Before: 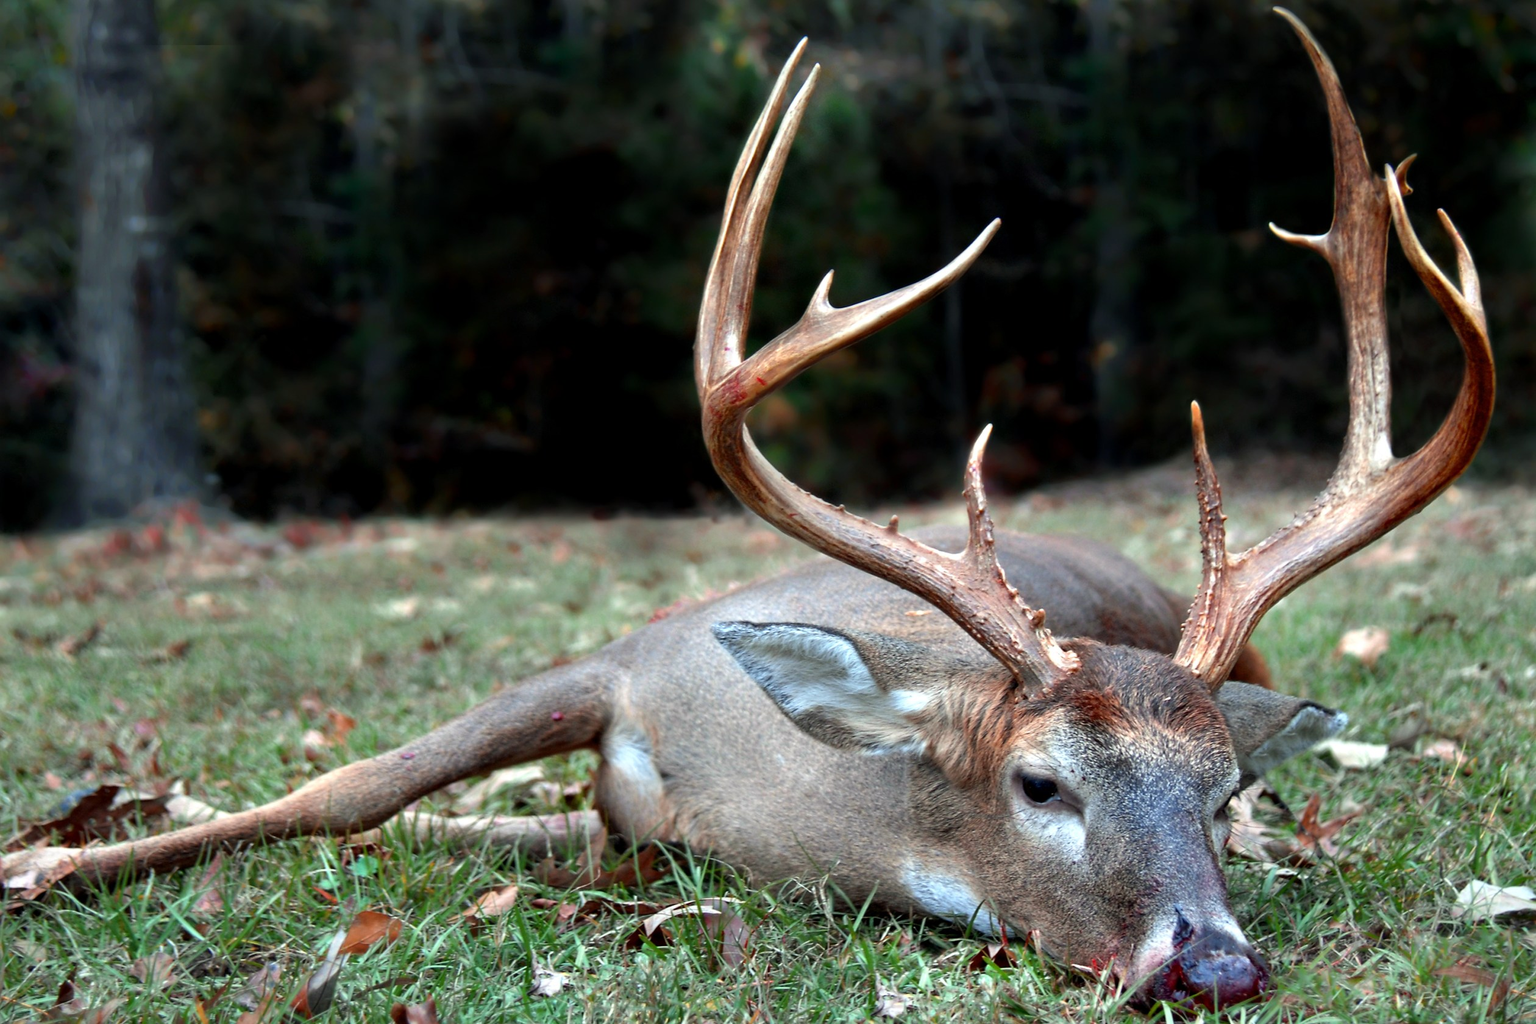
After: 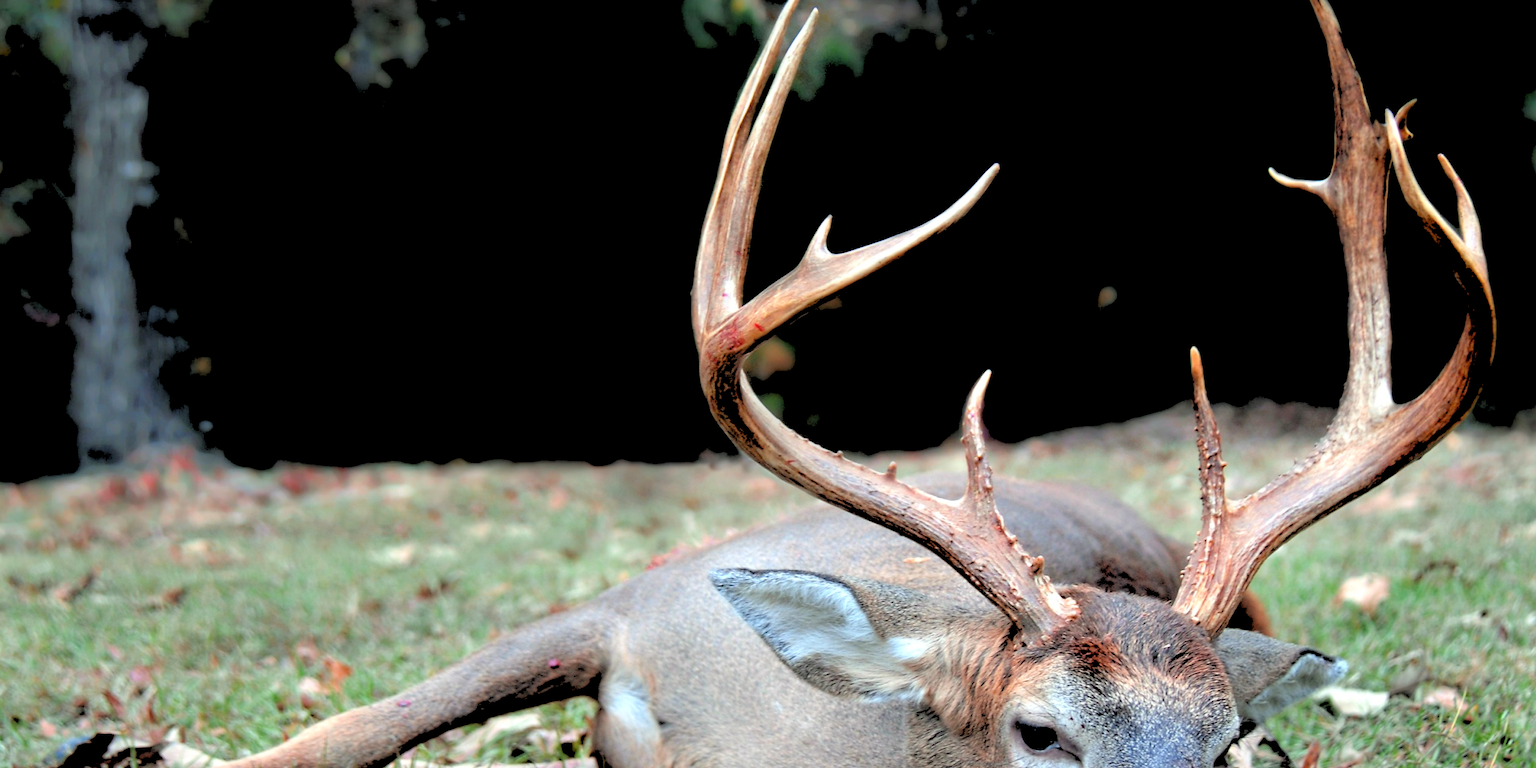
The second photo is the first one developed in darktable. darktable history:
rgb levels: levels [[0.027, 0.429, 0.996], [0, 0.5, 1], [0, 0.5, 1]]
crop: left 0.387%, top 5.469%, bottom 19.809%
